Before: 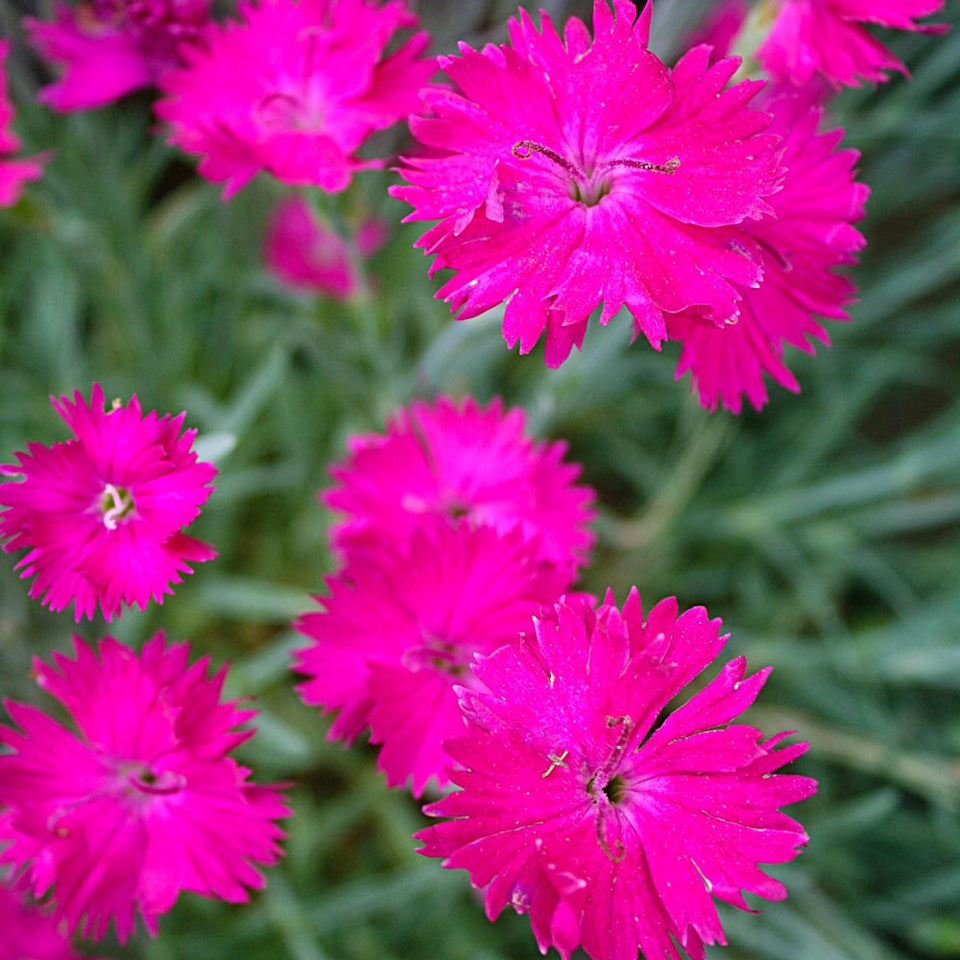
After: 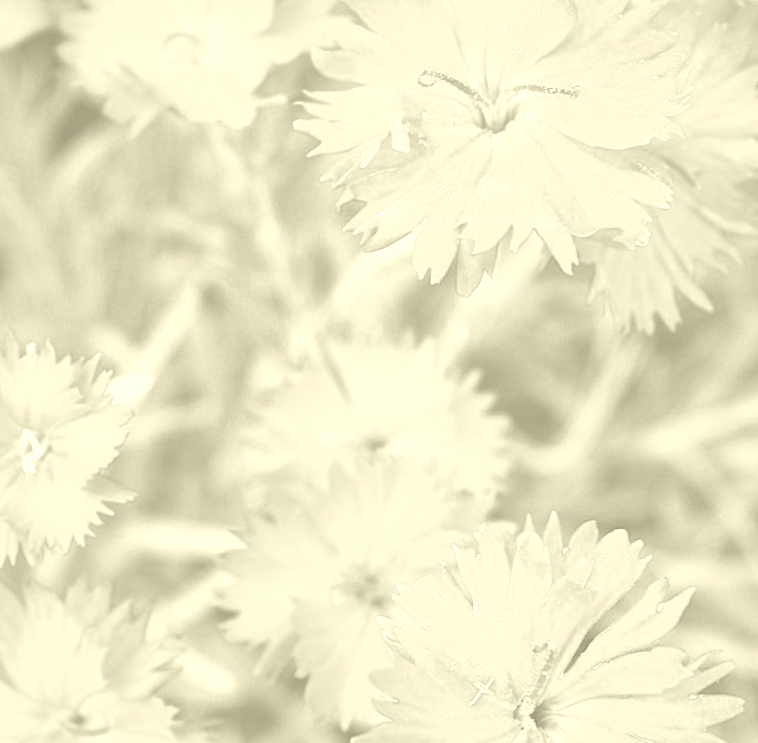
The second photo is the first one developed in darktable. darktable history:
colorize: hue 43.2°, saturation 40%, version 1
rotate and perspective: rotation -2.12°, lens shift (vertical) 0.009, lens shift (horizontal) -0.008, automatic cropping original format, crop left 0.036, crop right 0.964, crop top 0.05, crop bottom 0.959
contrast brightness saturation: contrast 0.43, brightness 0.56, saturation -0.19
exposure: black level correction 0, exposure 0.5 EV, compensate highlight preservation false
white balance: red 0.983, blue 1.036
shadows and highlights: on, module defaults
crop and rotate: left 7.196%, top 4.574%, right 10.605%, bottom 13.178%
